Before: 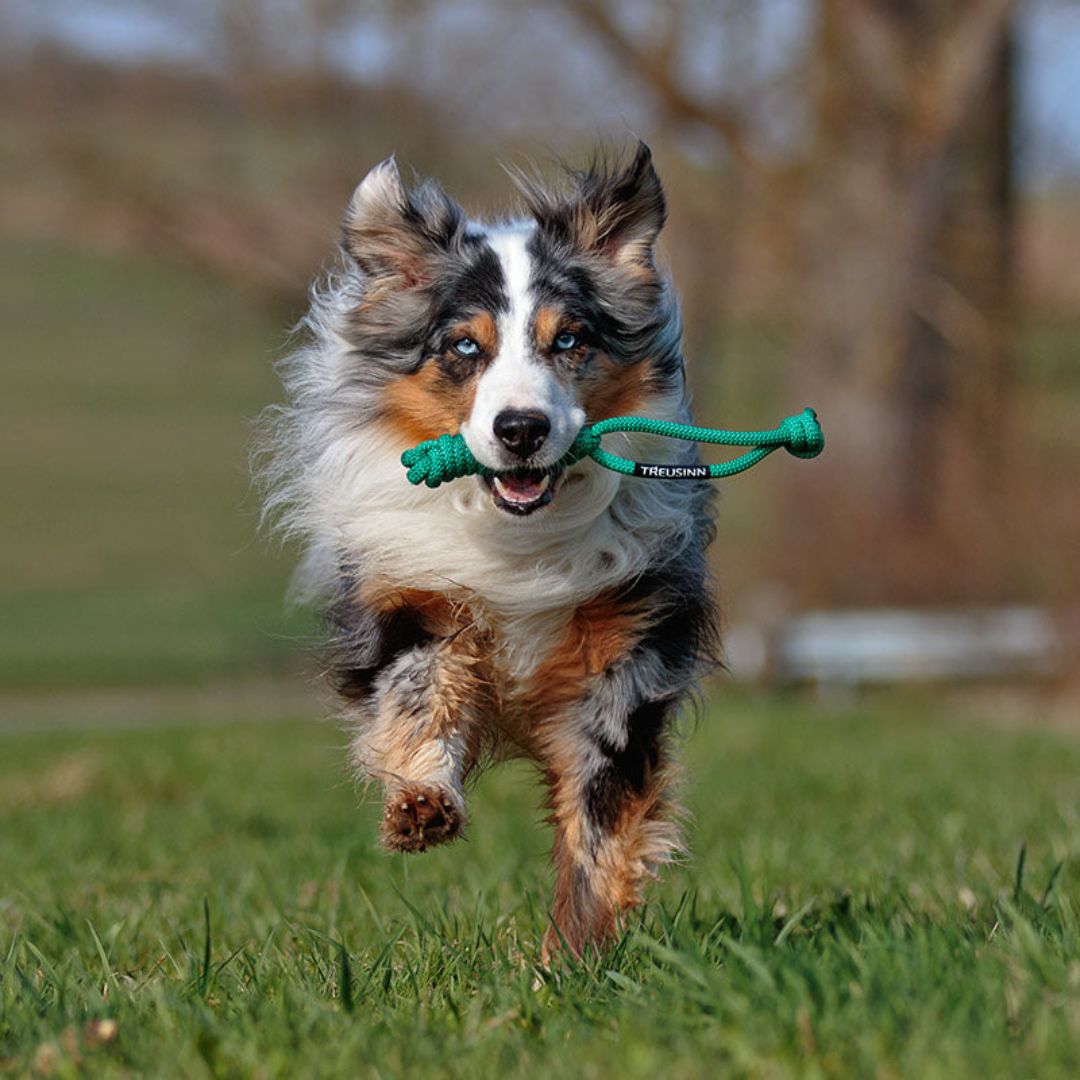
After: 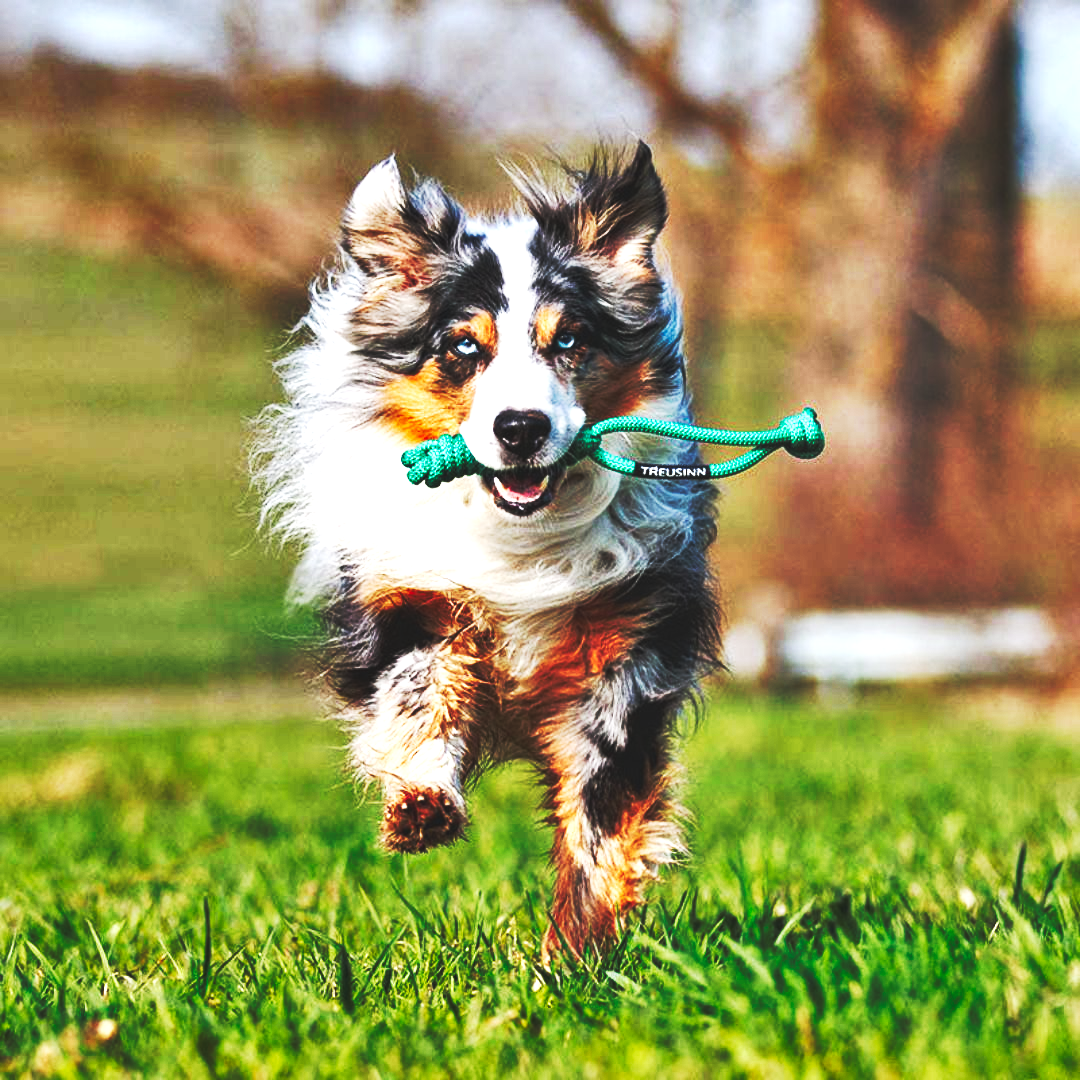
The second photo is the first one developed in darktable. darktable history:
local contrast: highlights 102%, shadows 101%, detail 119%, midtone range 0.2
shadows and highlights: radius 171.36, shadows 26.05, white point adjustment 3.18, highlights -68.17, soften with gaussian
exposure: exposure 0.123 EV, compensate highlight preservation false
base curve: curves: ch0 [(0, 0.015) (0.085, 0.116) (0.134, 0.298) (0.19, 0.545) (0.296, 0.764) (0.599, 0.982) (1, 1)], preserve colors none
